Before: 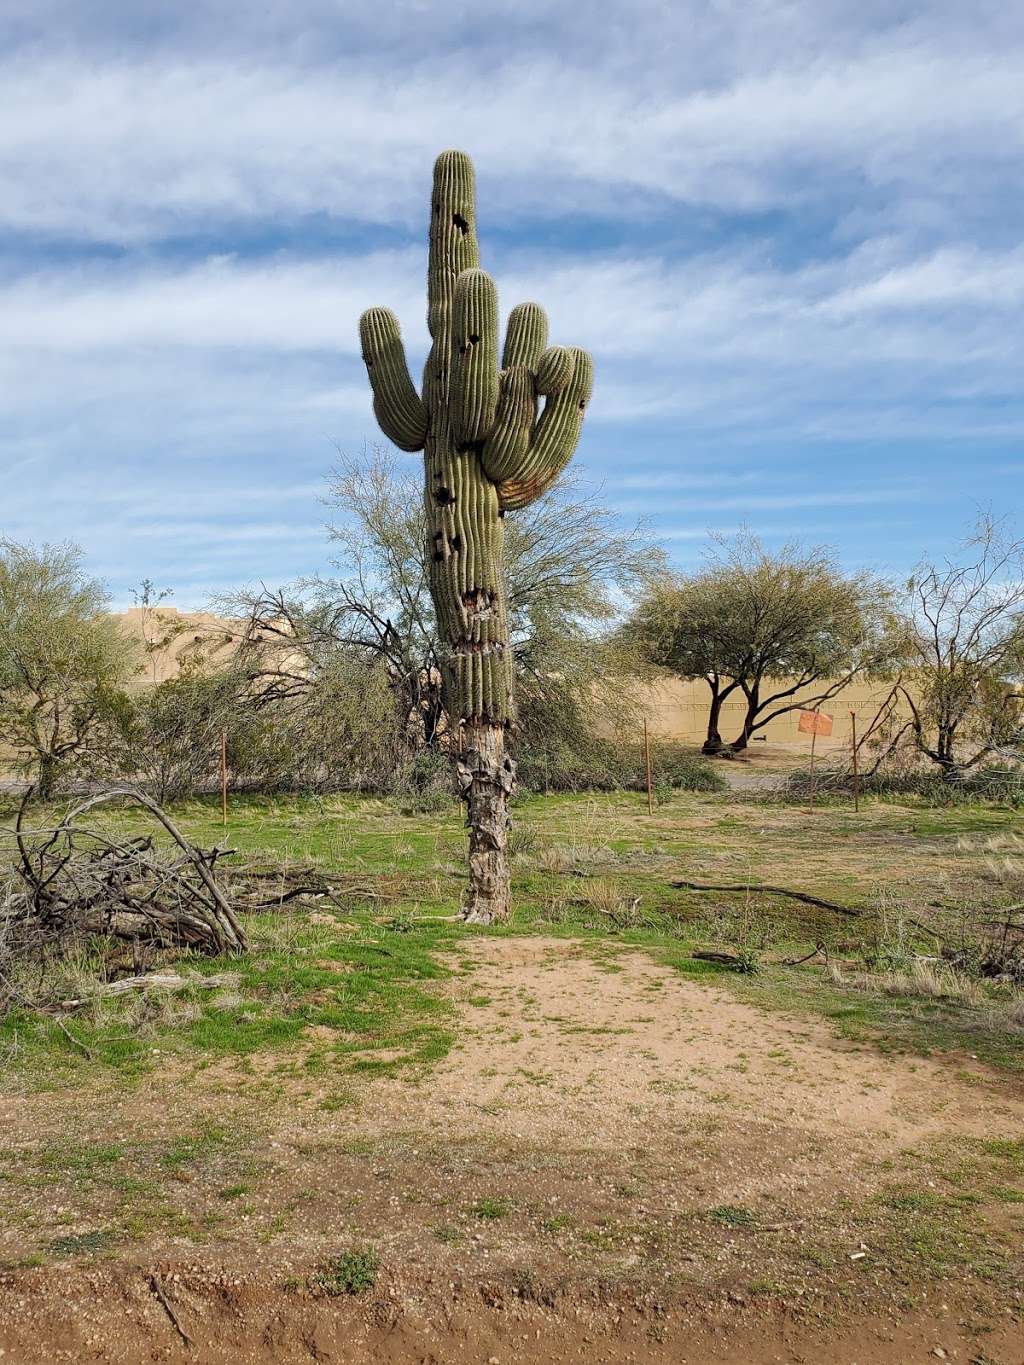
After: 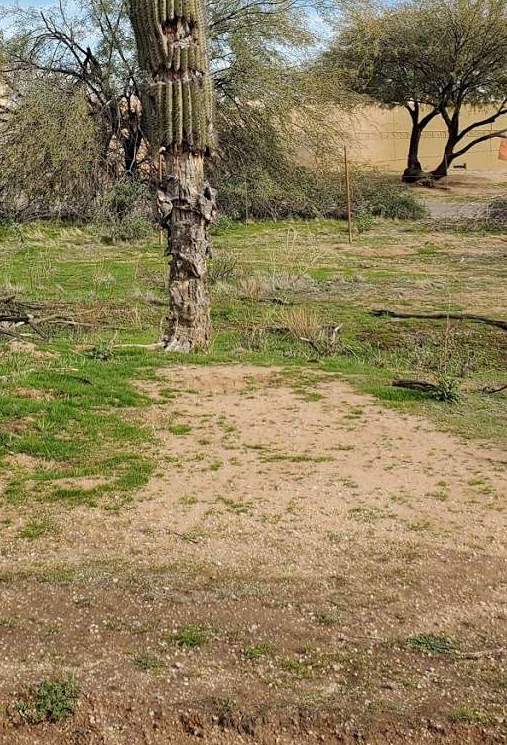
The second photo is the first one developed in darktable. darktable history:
crop: left 29.328%, top 41.93%, right 21.089%, bottom 3.487%
